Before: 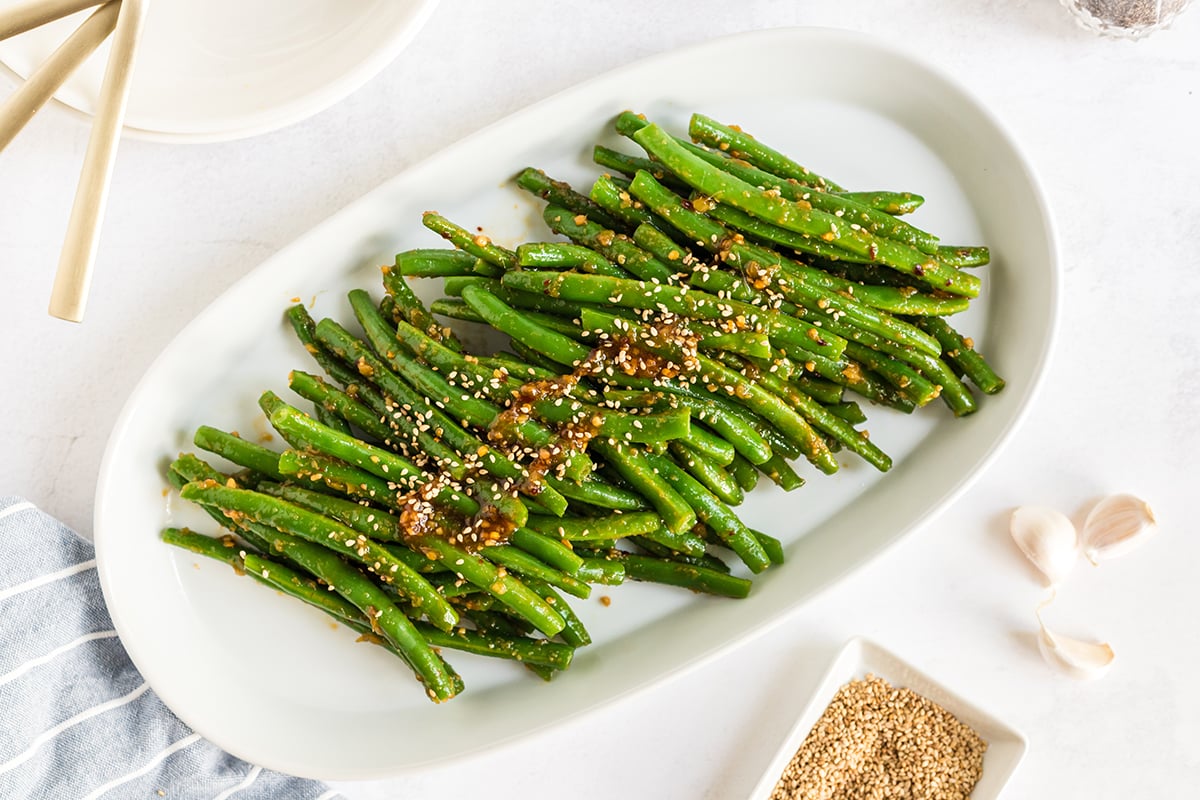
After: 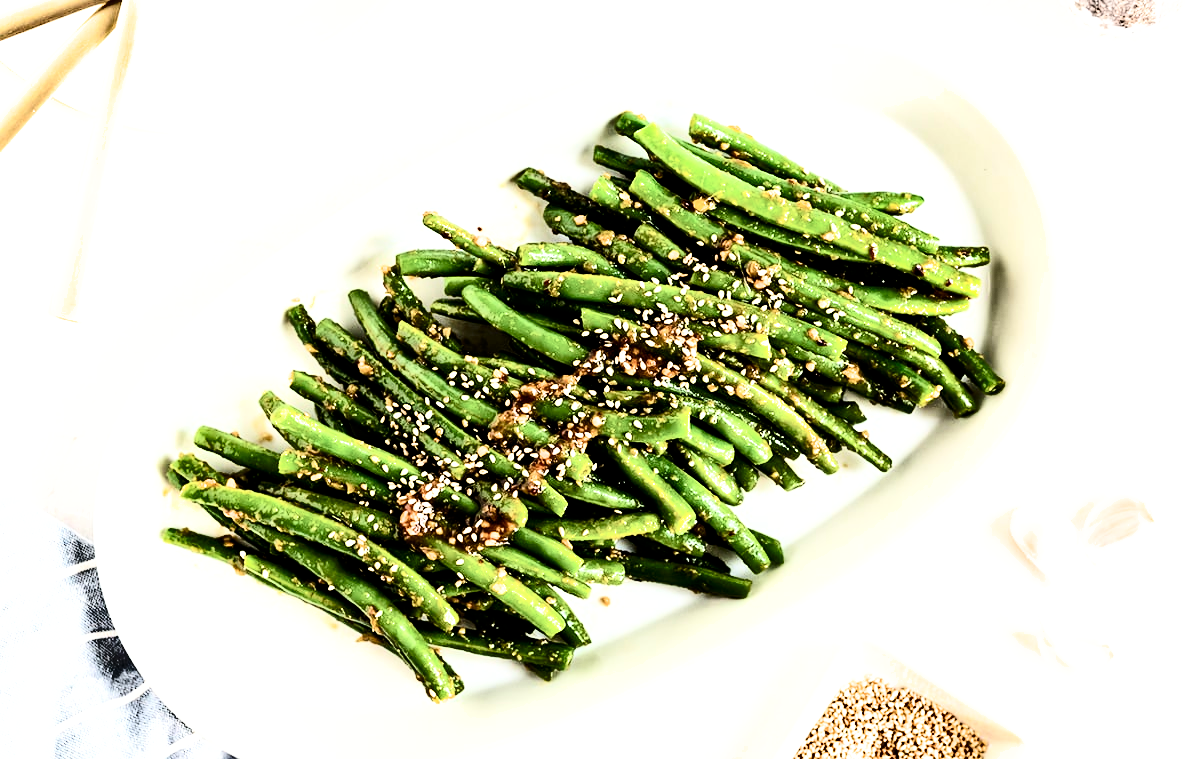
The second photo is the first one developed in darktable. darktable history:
crop and rotate: top 0.013%, bottom 5.097%
contrast brightness saturation: contrast 0.293
shadows and highlights: shadows 12.77, white point adjustment 1.33, soften with gaussian
filmic rgb: black relative exposure -3.78 EV, white relative exposure 2.41 EV, dynamic range scaling -49.36%, hardness 3.46, latitude 30.67%, contrast 1.814
exposure: exposure 0.297 EV, compensate highlight preservation false
